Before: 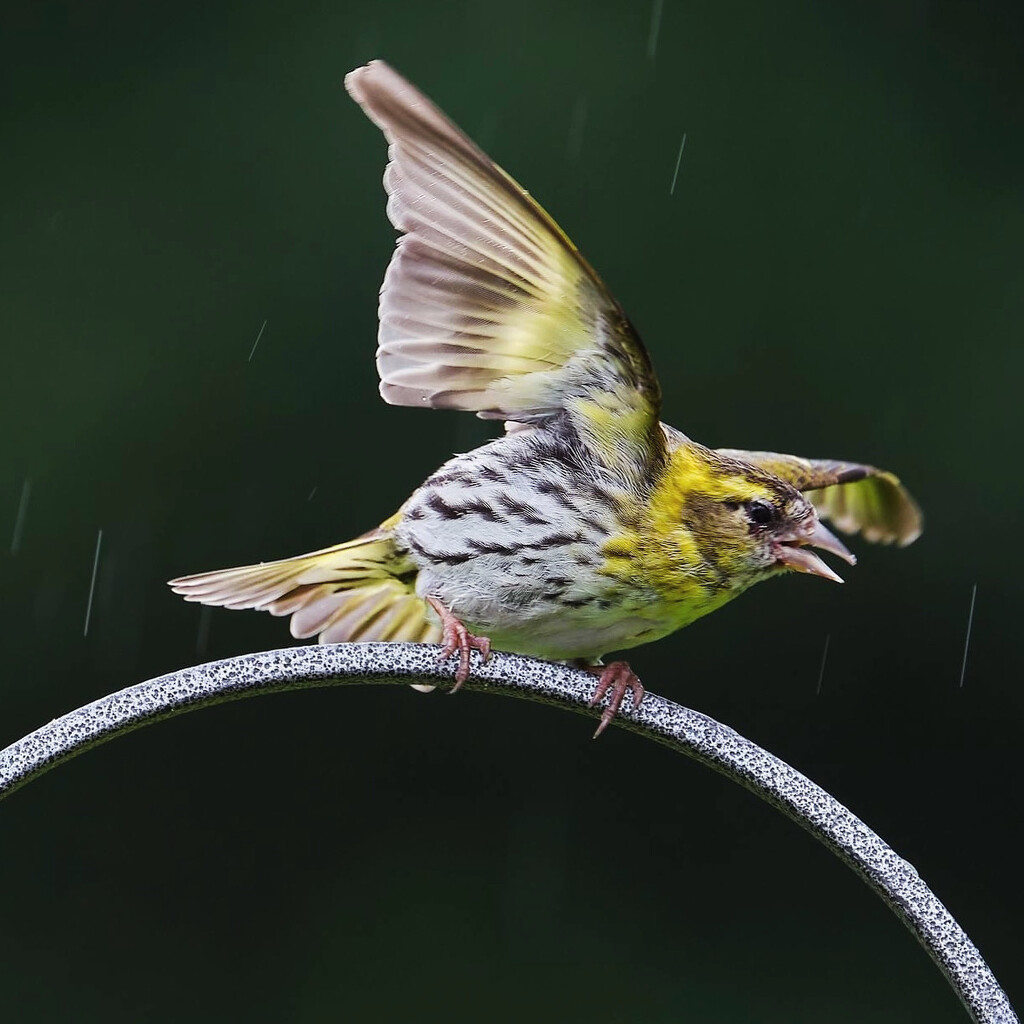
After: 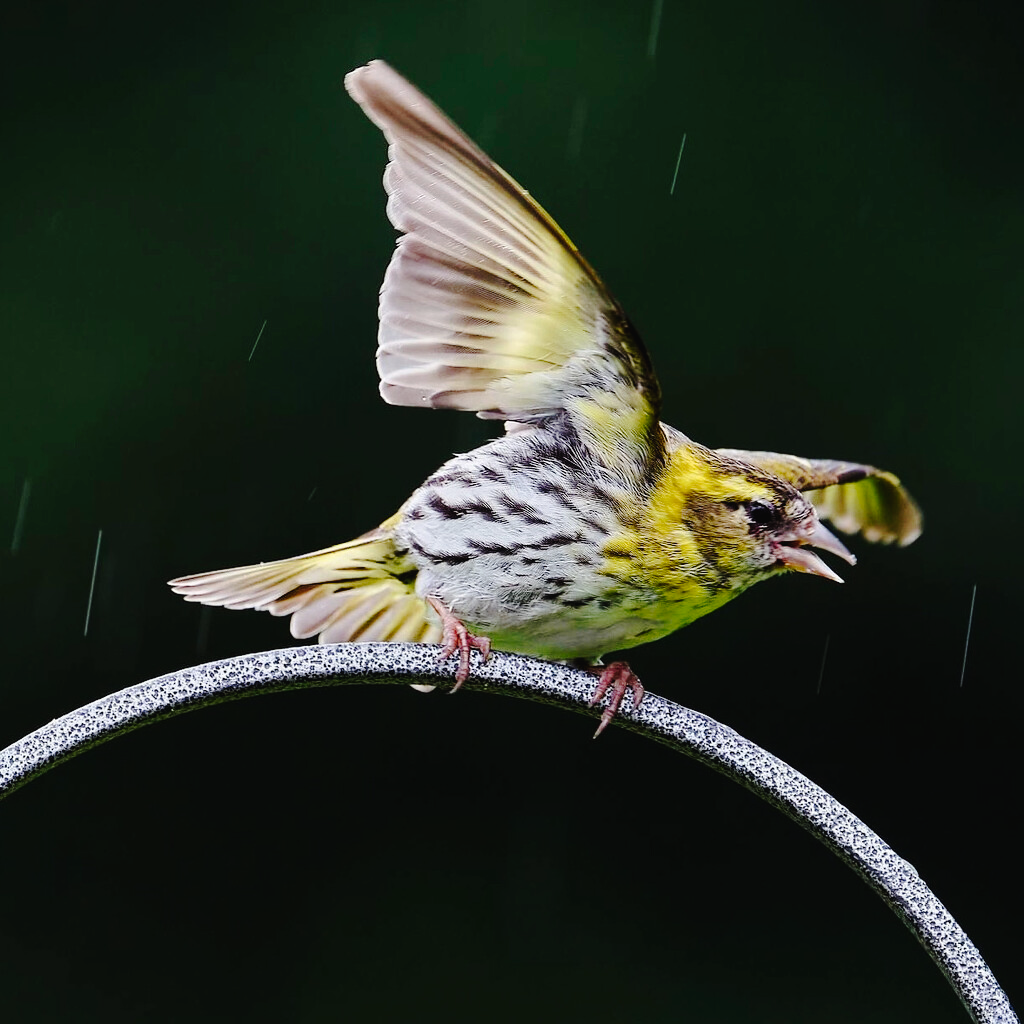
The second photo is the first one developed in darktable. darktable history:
tone curve: curves: ch0 [(0, 0) (0.003, 0.026) (0.011, 0.025) (0.025, 0.022) (0.044, 0.022) (0.069, 0.028) (0.1, 0.041) (0.136, 0.062) (0.177, 0.103) (0.224, 0.167) (0.277, 0.242) (0.335, 0.343) (0.399, 0.452) (0.468, 0.539) (0.543, 0.614) (0.623, 0.683) (0.709, 0.749) (0.801, 0.827) (0.898, 0.918) (1, 1)], preserve colors none
